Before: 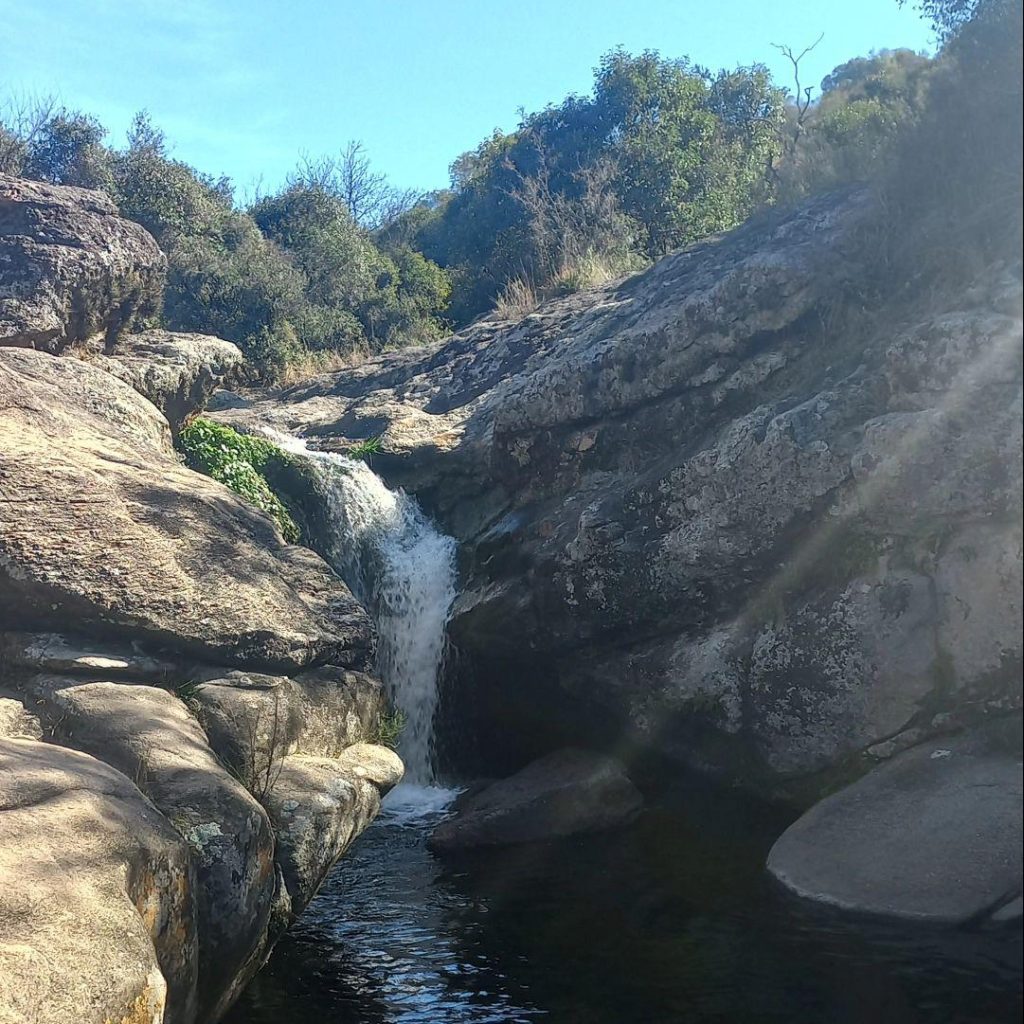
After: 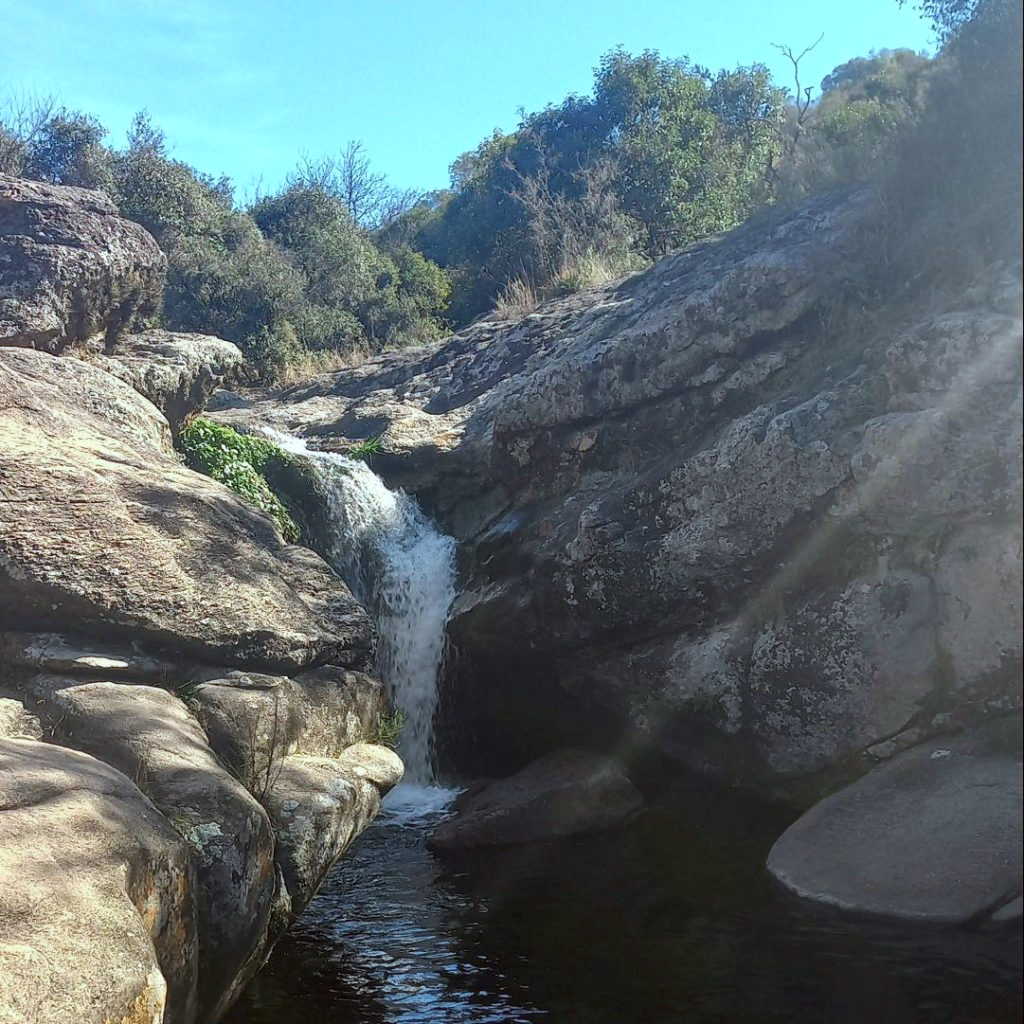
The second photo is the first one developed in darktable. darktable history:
exposure: compensate highlight preservation false
color correction: highlights a* -3.28, highlights b* -6.24, shadows a* 3.1, shadows b* 5.19
